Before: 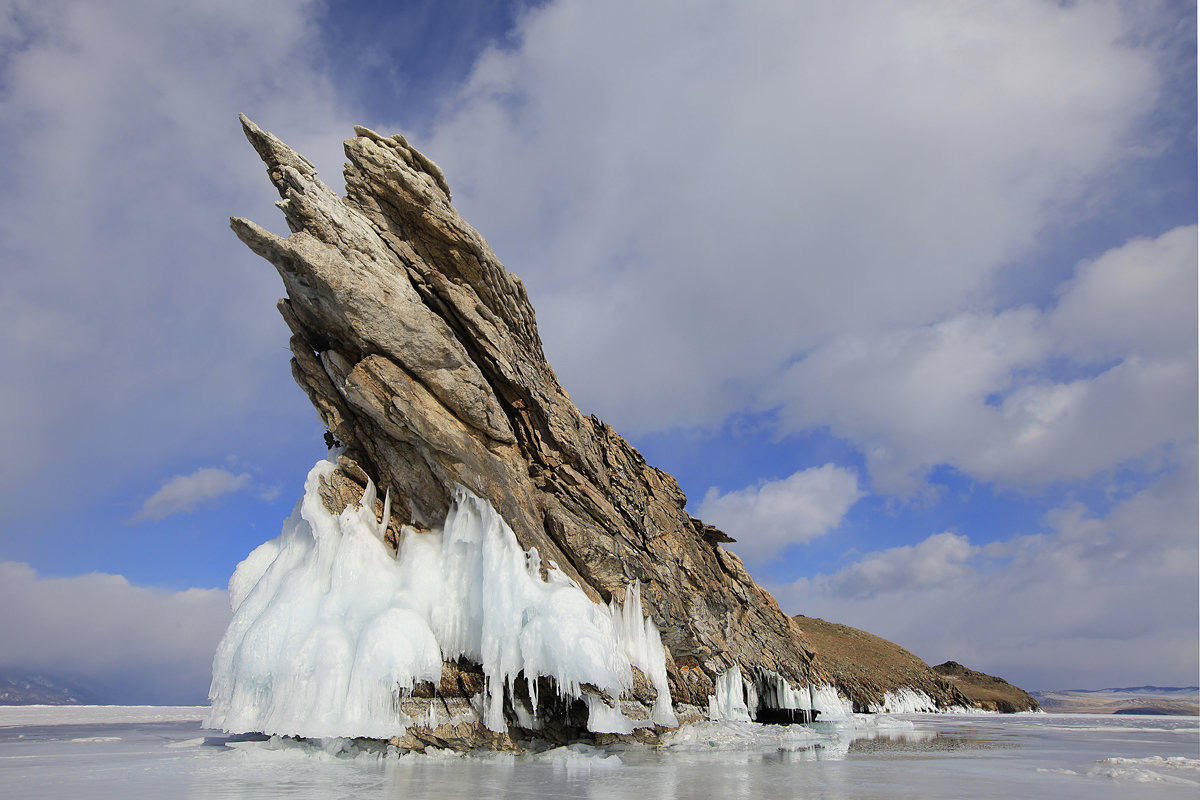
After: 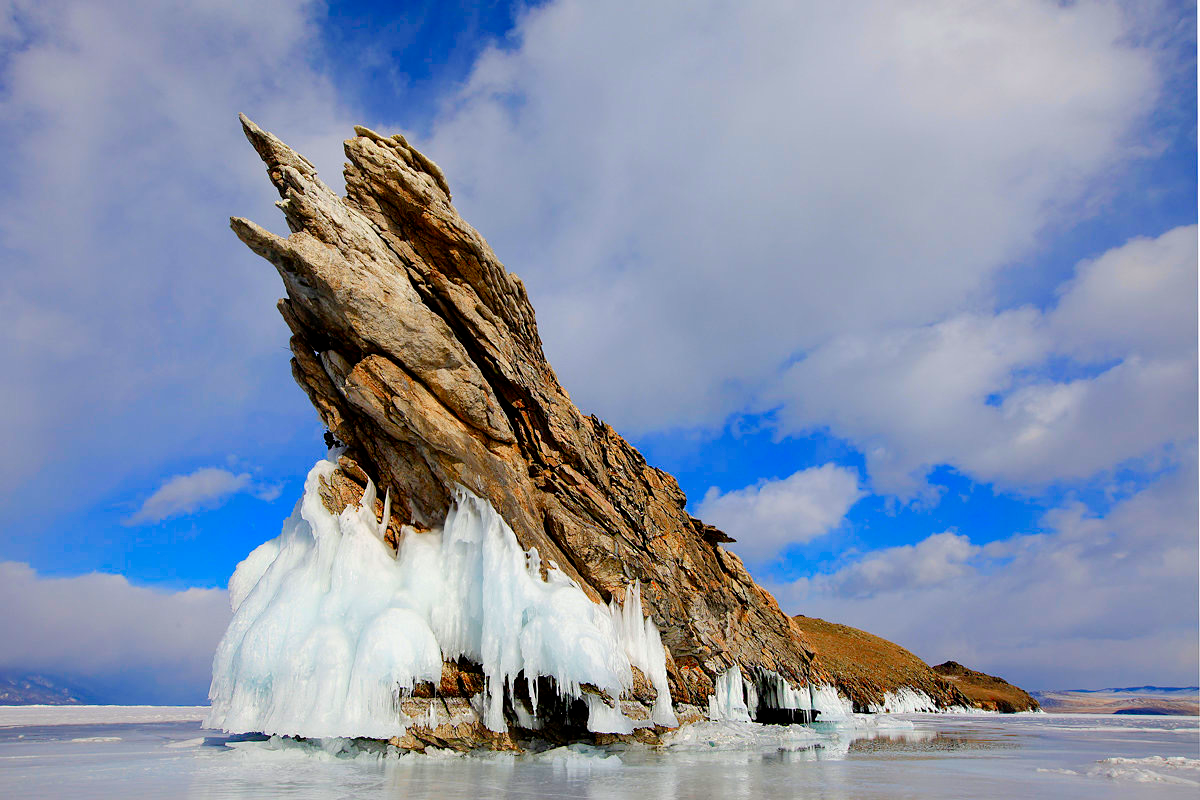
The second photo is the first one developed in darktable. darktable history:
filmic rgb: black relative exposure -8.18 EV, white relative exposure 2.23 EV, hardness 7.11, latitude 86.01%, contrast 1.708, highlights saturation mix -4.42%, shadows ↔ highlights balance -2.55%, preserve chrominance no, color science v4 (2020)
color balance rgb: perceptual saturation grading › global saturation 15.526%, perceptual saturation grading › highlights -19.227%, perceptual saturation grading › shadows 19.419%, contrast -29.904%
